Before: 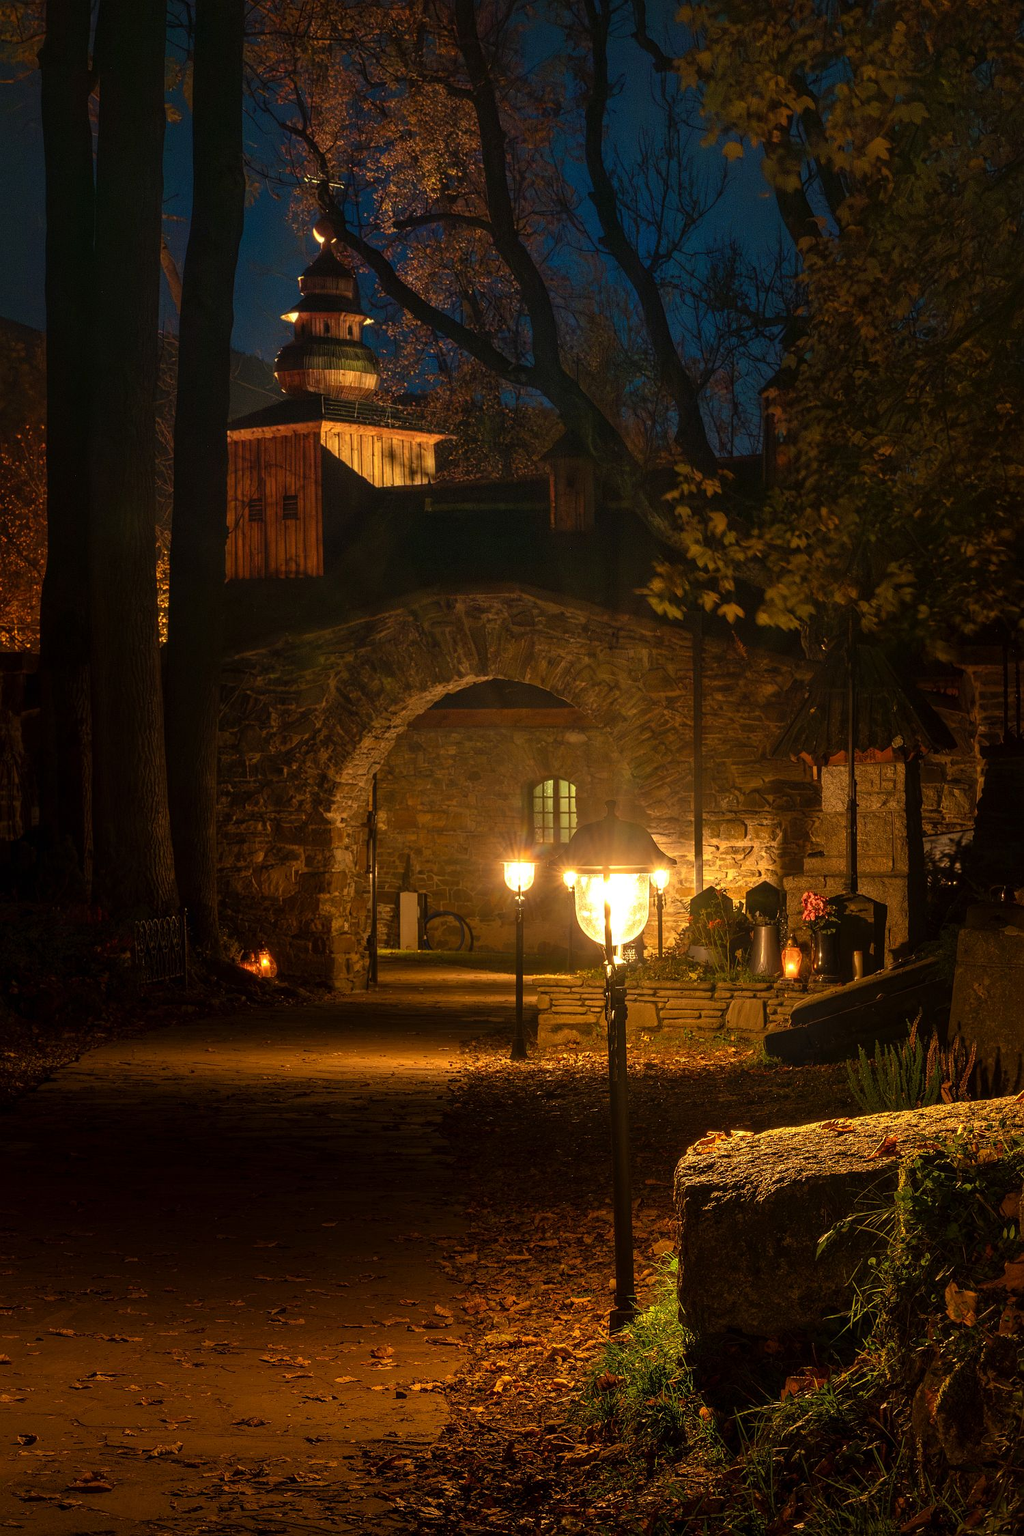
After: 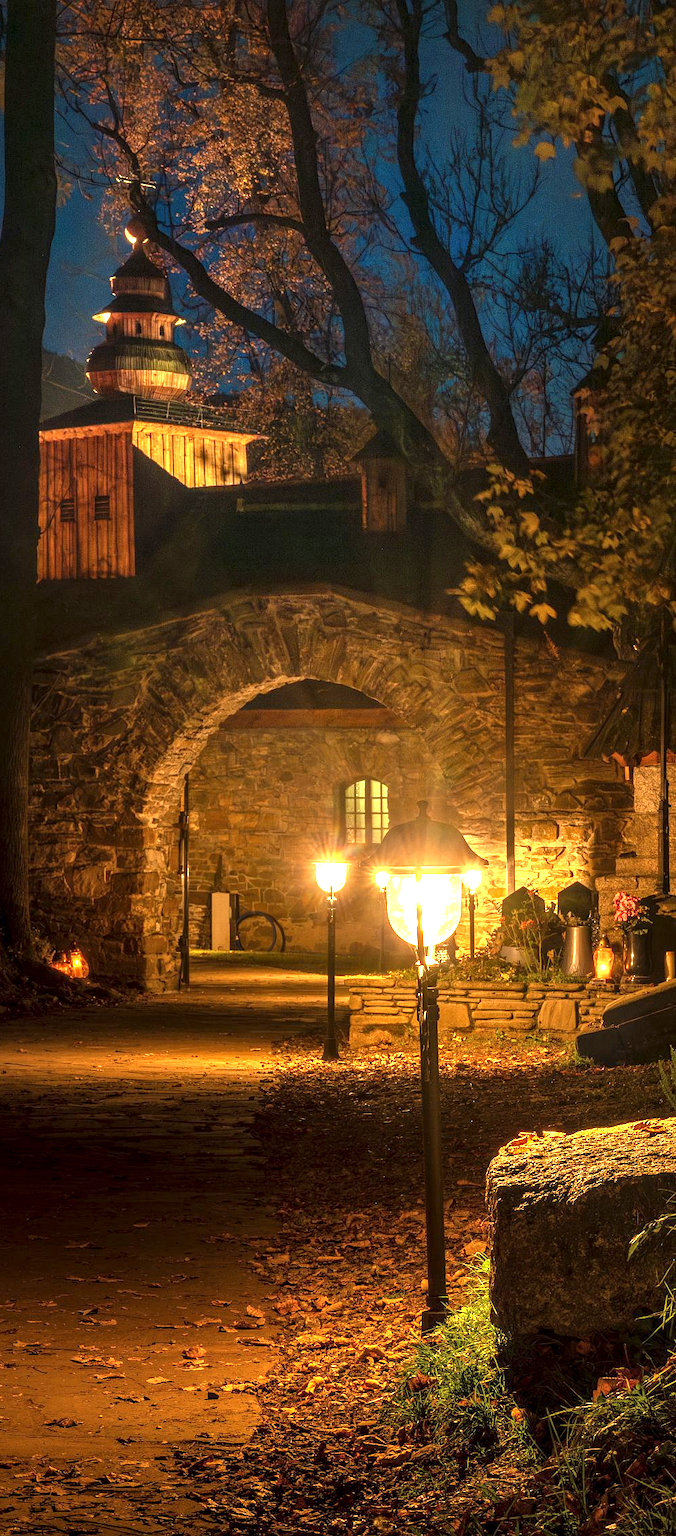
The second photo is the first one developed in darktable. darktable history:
crop and rotate: left 18.442%, right 15.508%
local contrast: detail 130%
exposure: black level correction 0, exposure 1.2 EV, compensate highlight preservation false
